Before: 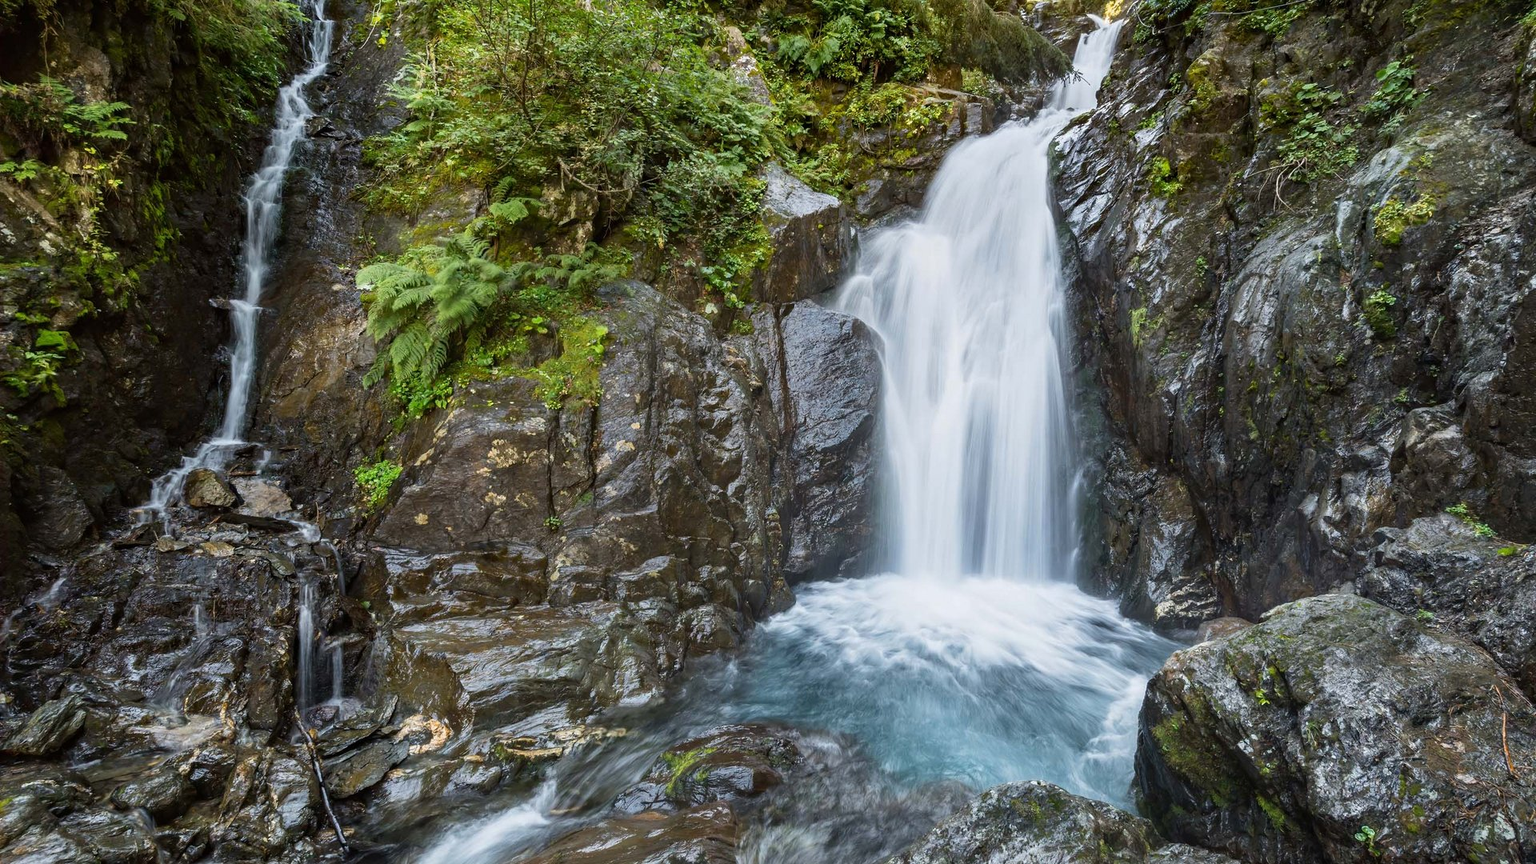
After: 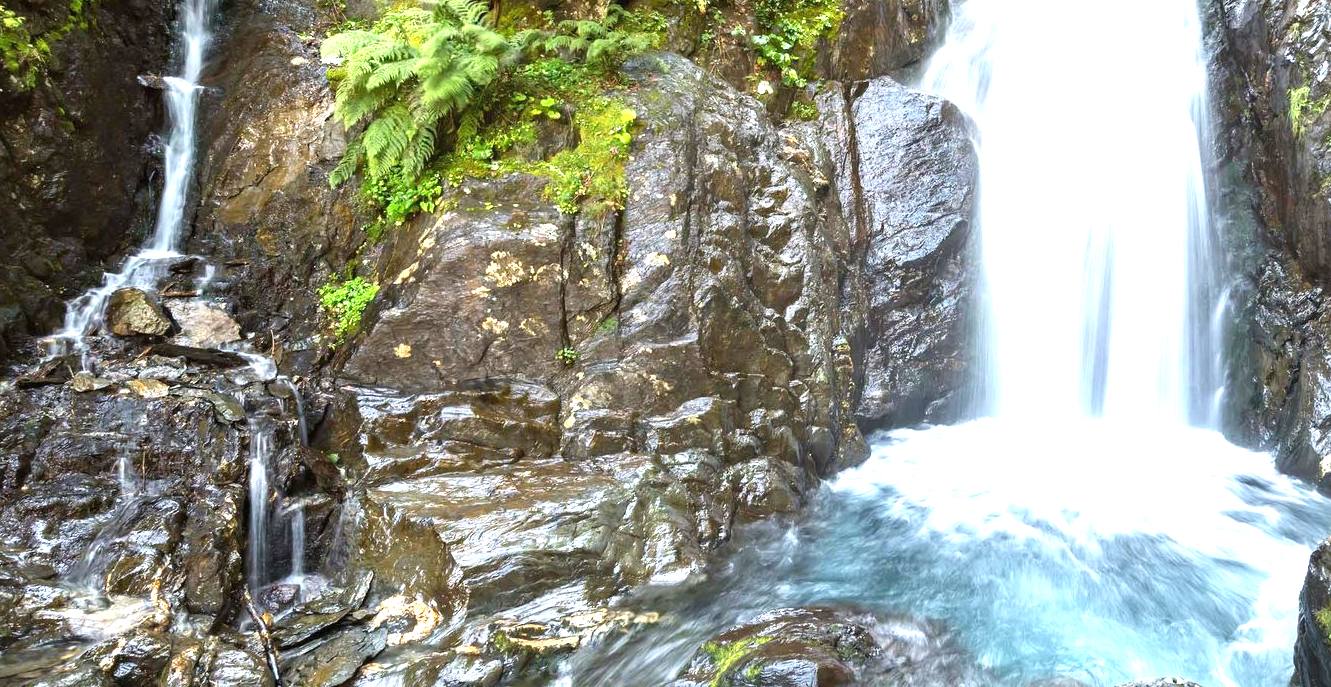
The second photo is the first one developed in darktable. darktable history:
crop: left 6.488%, top 27.668%, right 24.183%, bottom 8.656%
exposure: black level correction 0, exposure 1.388 EV, compensate exposure bias true, compensate highlight preservation false
